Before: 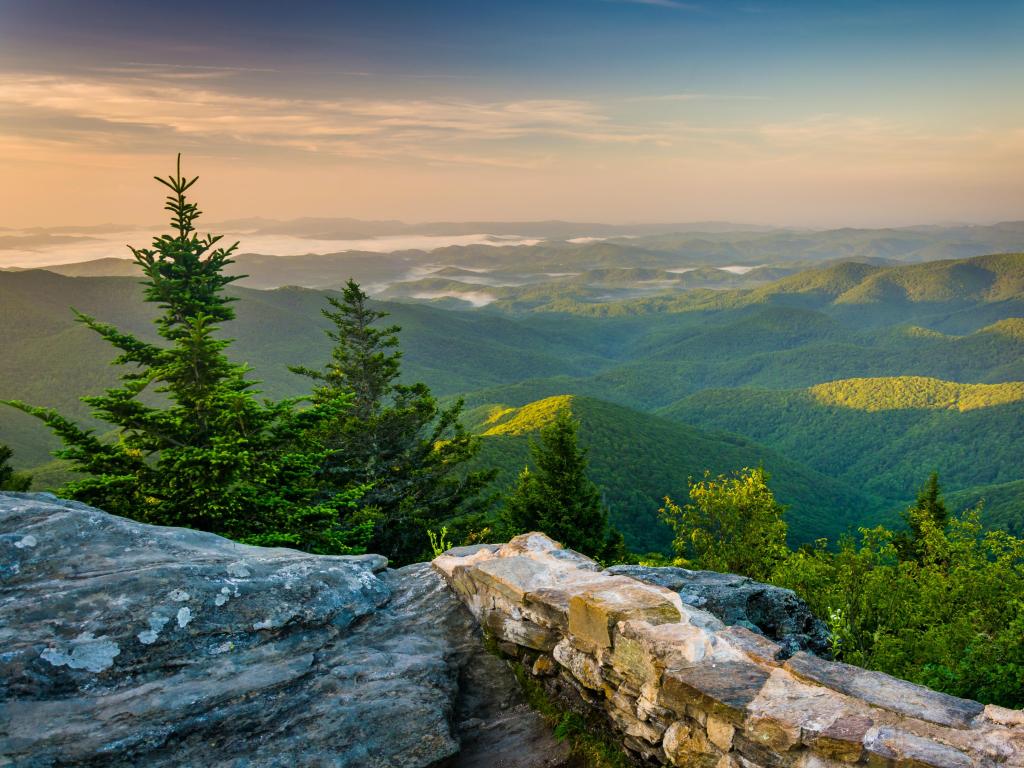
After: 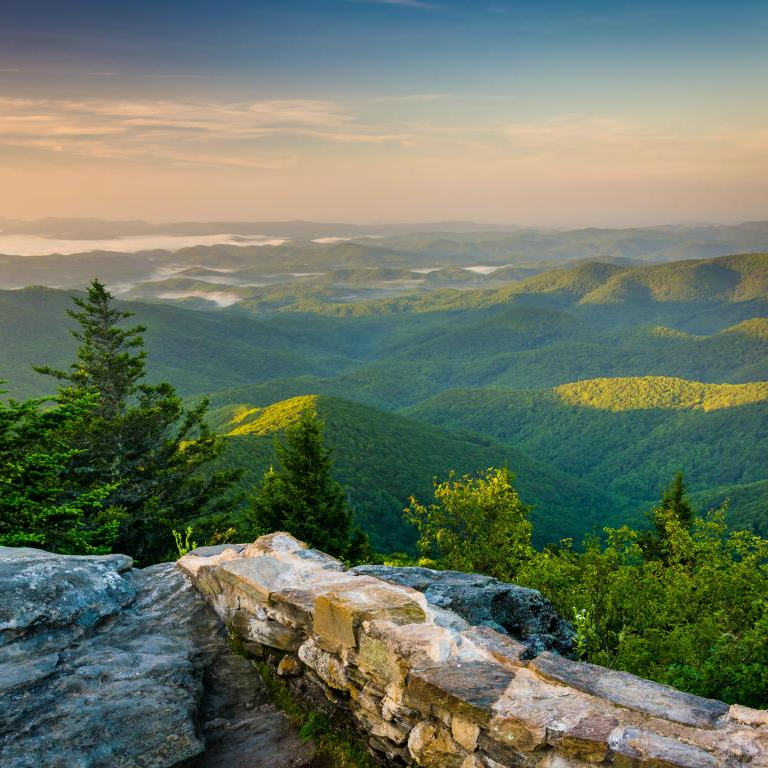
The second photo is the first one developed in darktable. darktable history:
crop and rotate: left 24.981%
